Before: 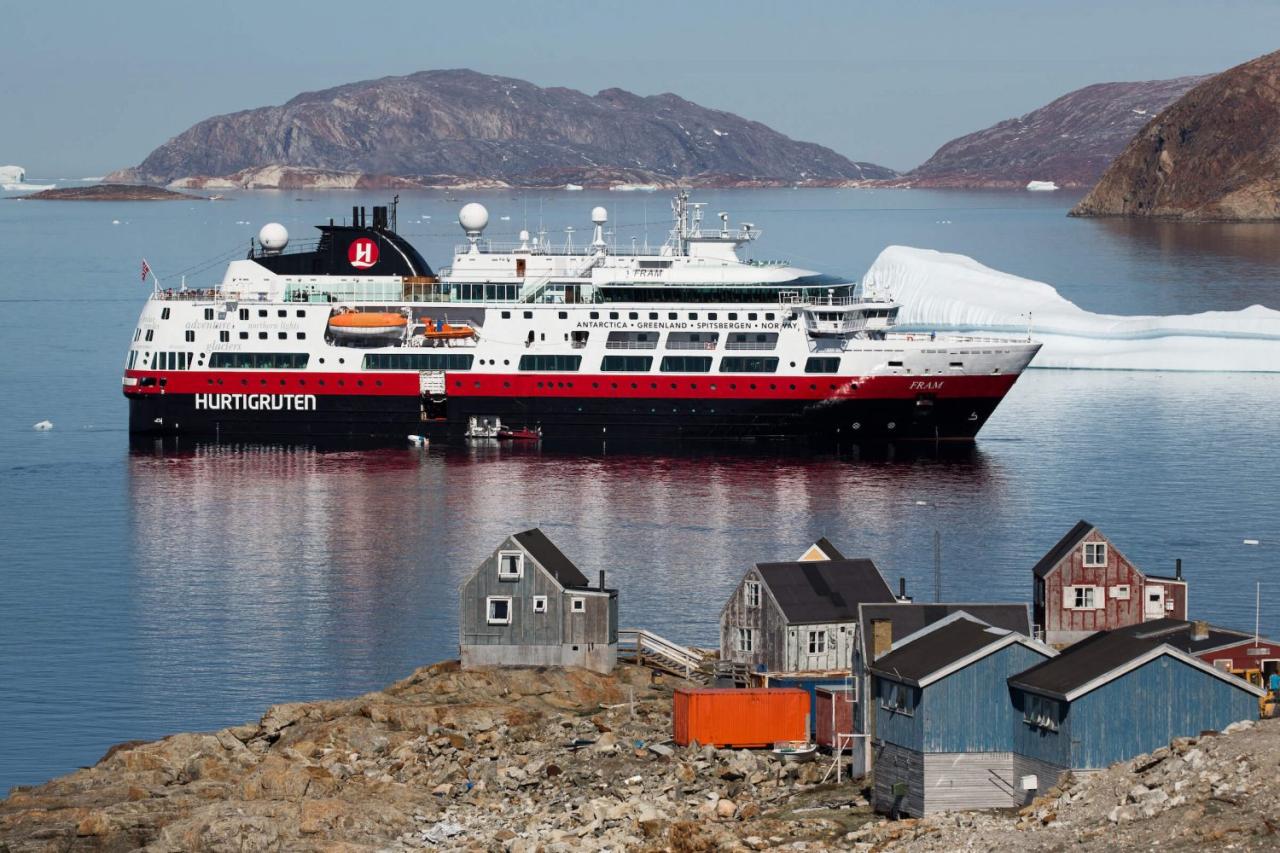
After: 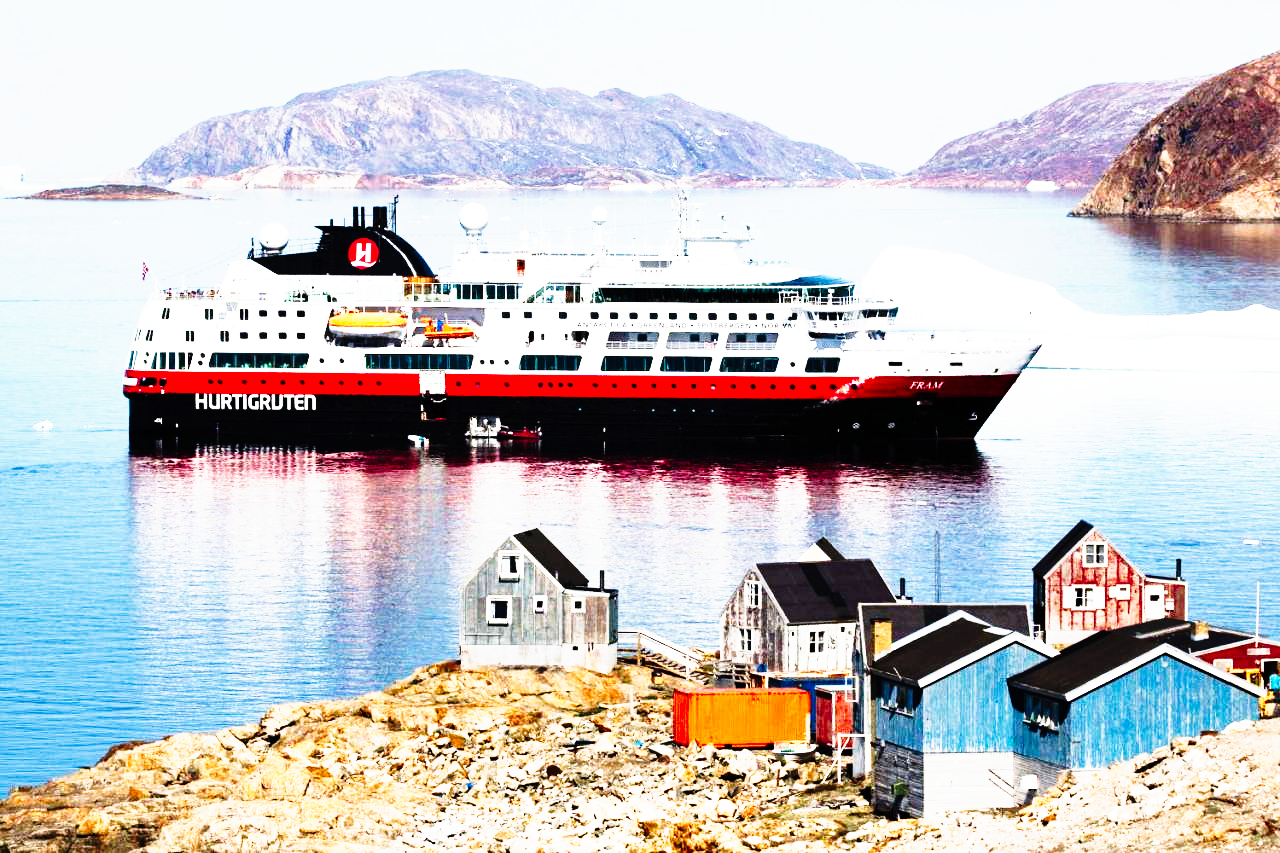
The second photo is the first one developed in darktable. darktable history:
base curve: curves: ch0 [(0, 0) (0.012, 0.01) (0.073, 0.168) (0.31, 0.711) (0.645, 0.957) (1, 1)], preserve colors none
tone curve: curves: ch0 [(0, 0) (0.003, 0.003) (0.011, 0.006) (0.025, 0.012) (0.044, 0.02) (0.069, 0.023) (0.1, 0.029) (0.136, 0.037) (0.177, 0.058) (0.224, 0.084) (0.277, 0.137) (0.335, 0.209) (0.399, 0.336) (0.468, 0.478) (0.543, 0.63) (0.623, 0.789) (0.709, 0.903) (0.801, 0.967) (0.898, 0.987) (1, 1)], preserve colors none
